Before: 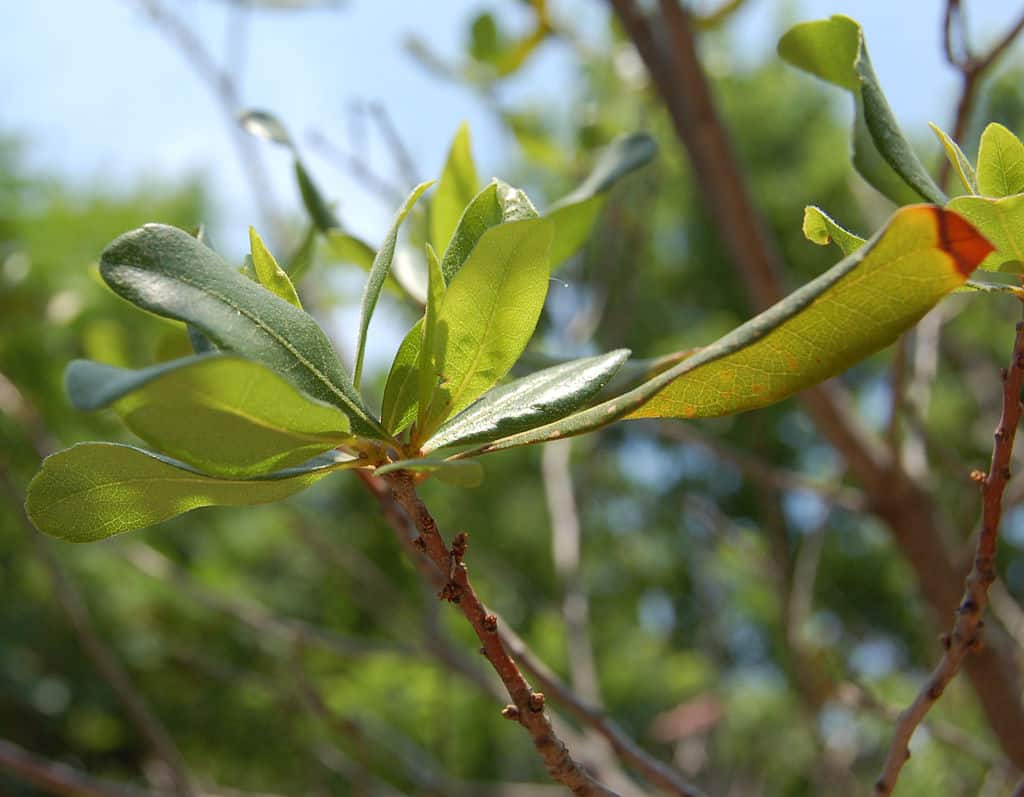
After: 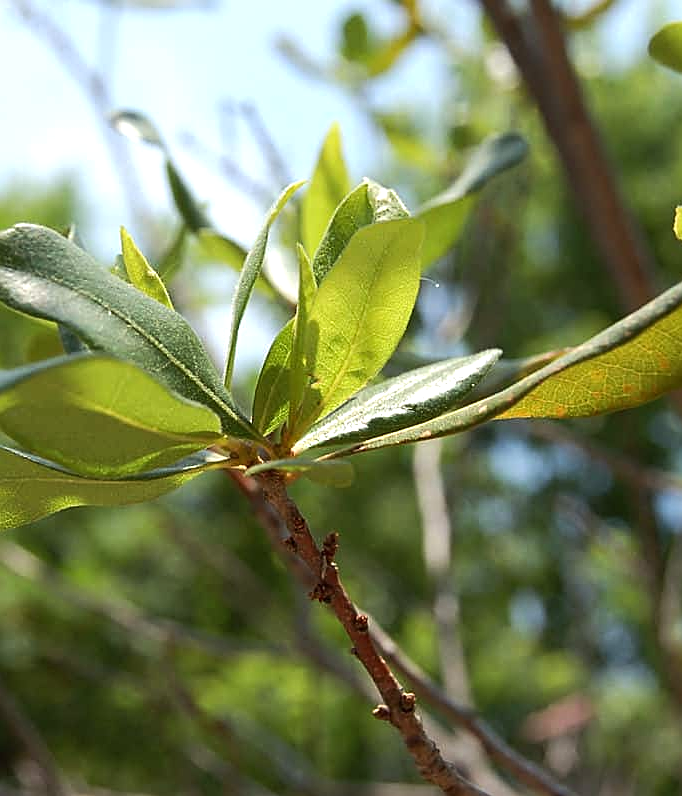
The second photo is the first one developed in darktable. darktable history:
tone equalizer: -8 EV -0.417 EV, -7 EV -0.389 EV, -6 EV -0.333 EV, -5 EV -0.222 EV, -3 EV 0.222 EV, -2 EV 0.333 EV, -1 EV 0.389 EV, +0 EV 0.417 EV, edges refinement/feathering 500, mask exposure compensation -1.57 EV, preserve details no
crop and rotate: left 12.673%, right 20.66%
sharpen: on, module defaults
